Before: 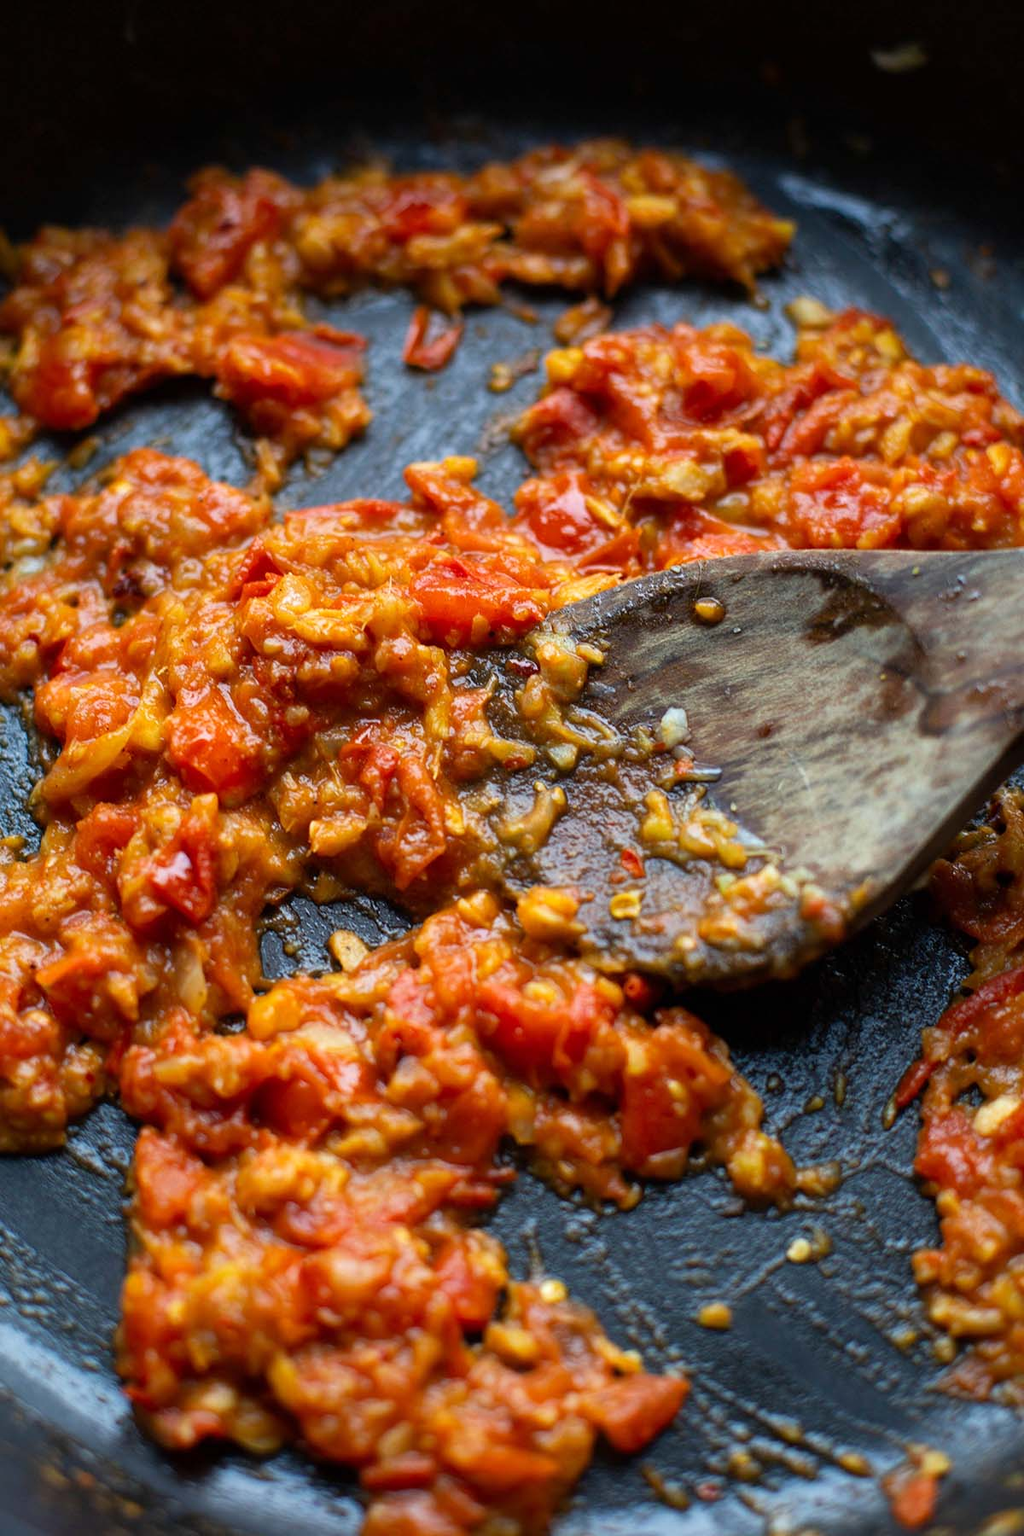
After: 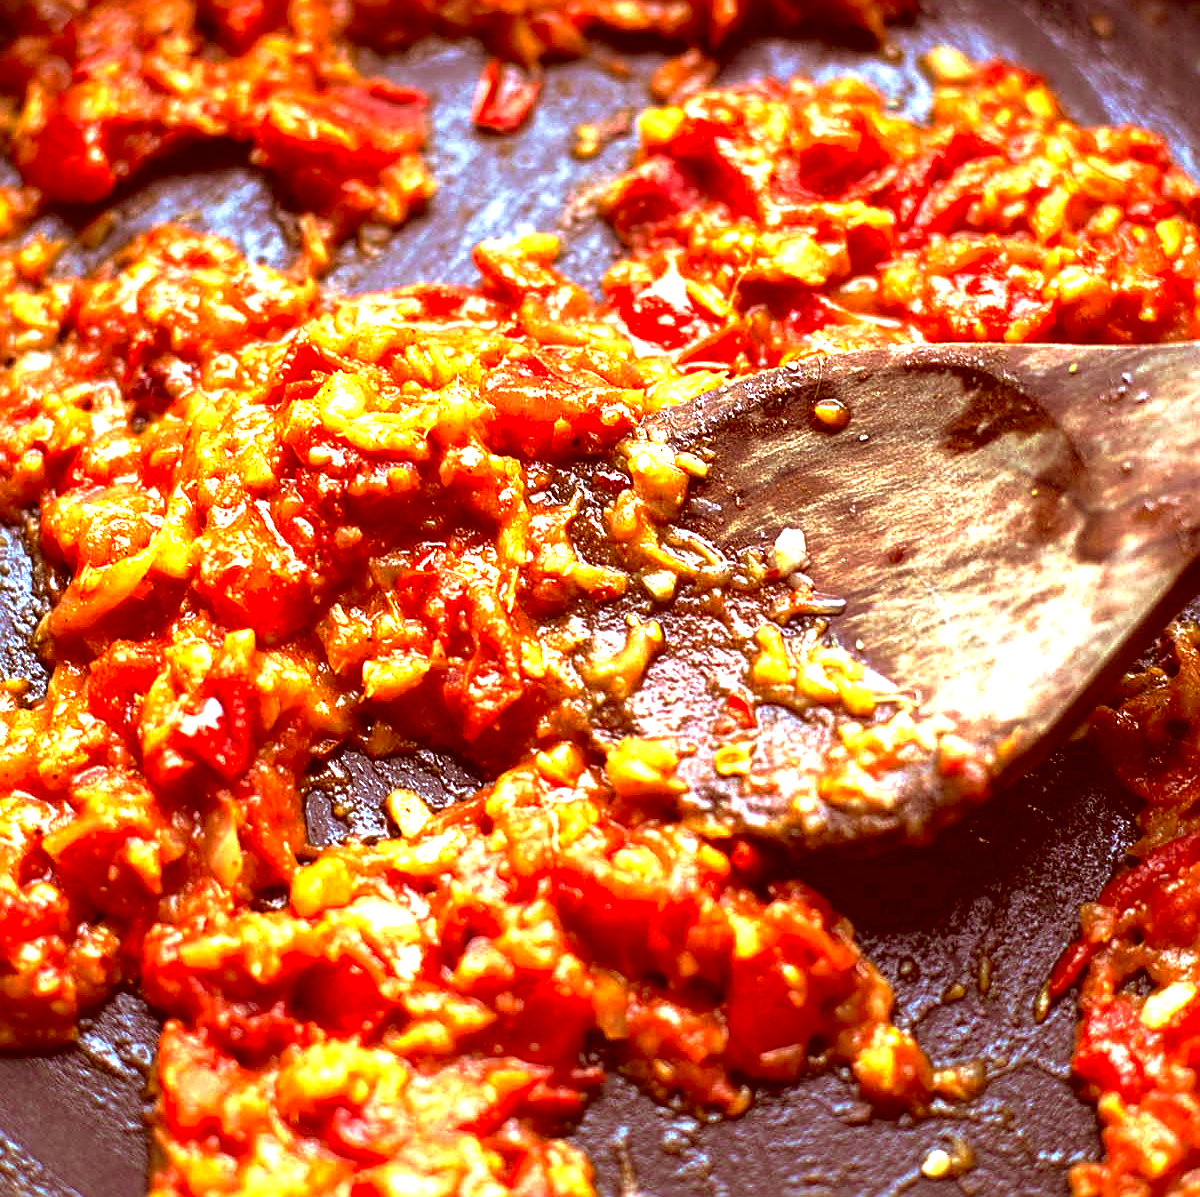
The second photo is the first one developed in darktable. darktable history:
base curve: curves: ch0 [(0, 0) (0.595, 0.418) (1, 1)], preserve colors none
exposure: black level correction 0, exposure 1.5 EV, compensate exposure bias true, compensate highlight preservation false
crop: top 16.727%, bottom 16.727%
velvia: on, module defaults
color correction: highlights a* 9.03, highlights b* 8.71, shadows a* 40, shadows b* 40, saturation 0.8
contrast brightness saturation: contrast 0.08, saturation 0.2
sharpen: on, module defaults
